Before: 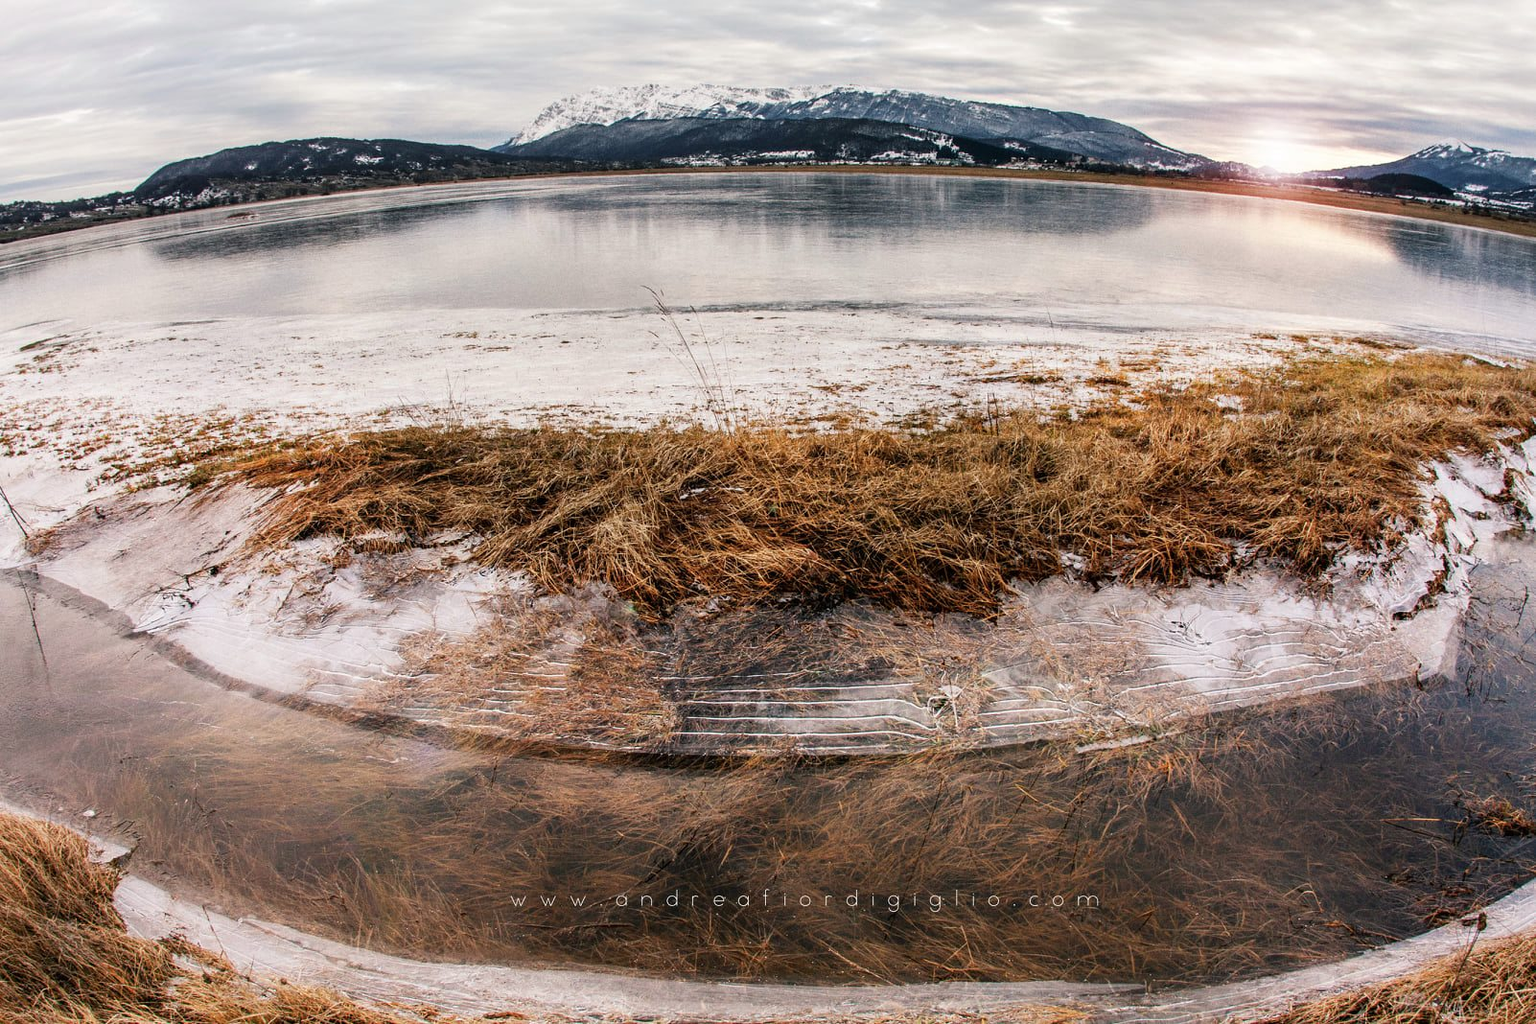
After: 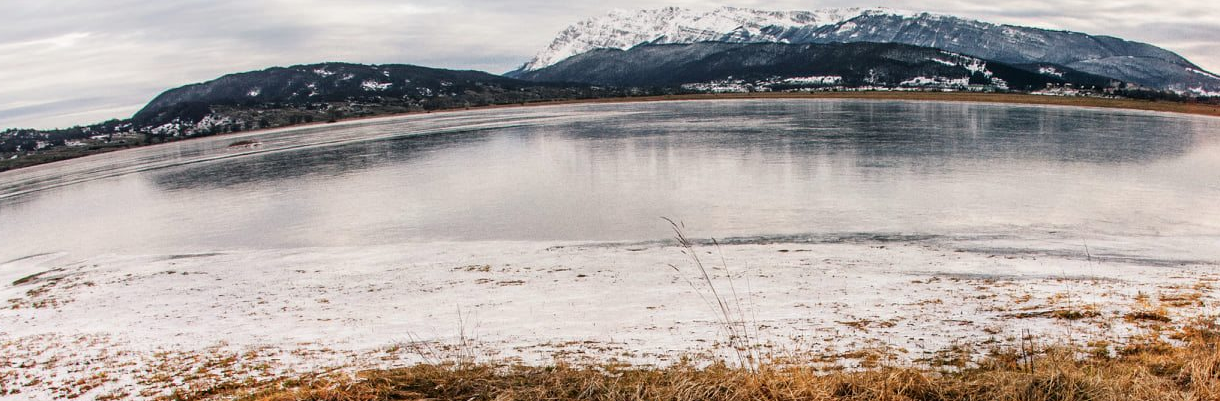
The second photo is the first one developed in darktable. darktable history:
crop: left 0.531%, top 7.632%, right 23.296%, bottom 54.763%
